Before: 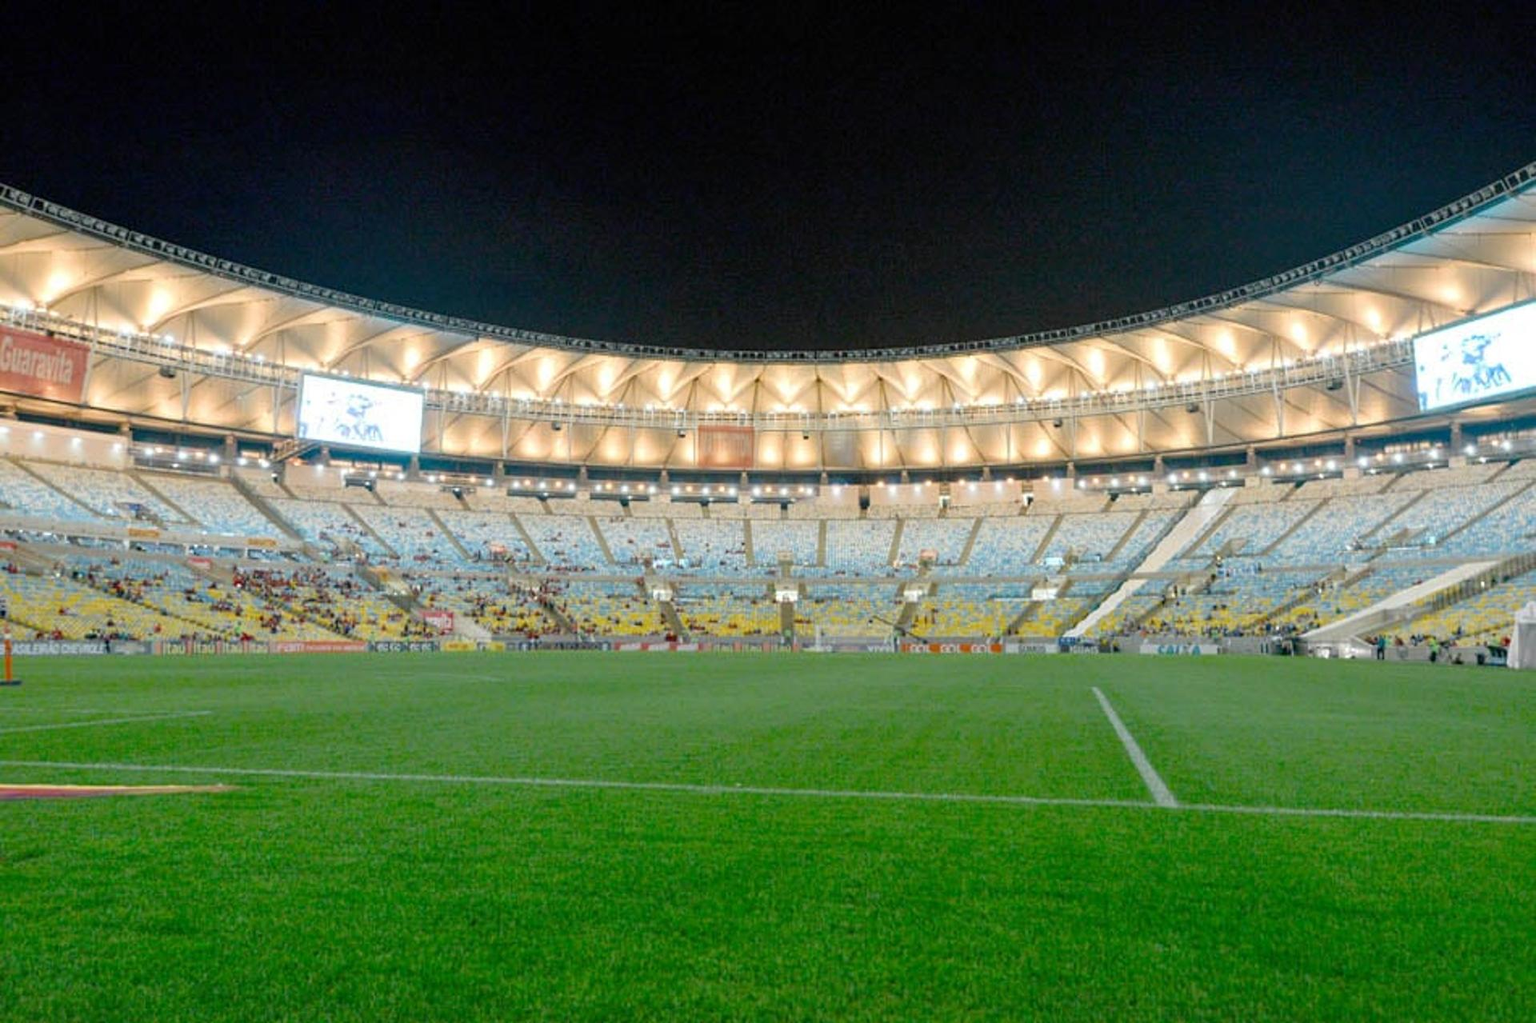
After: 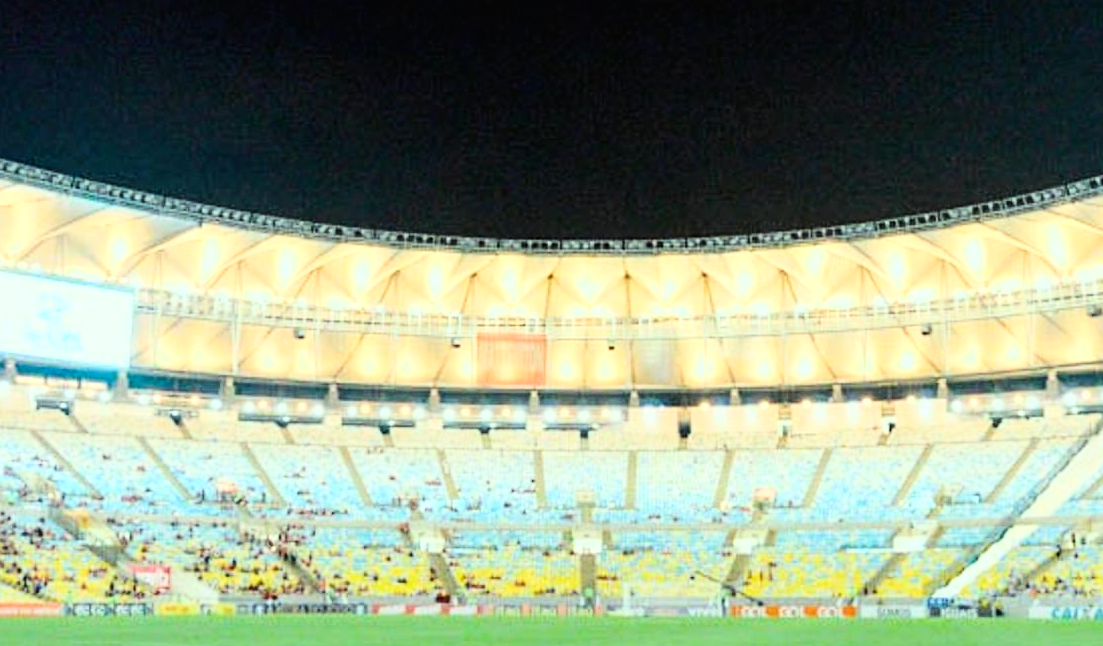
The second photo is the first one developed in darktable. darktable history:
color correction: highlights a* -8.26, highlights b* 3.14
crop: left 20.635%, top 15.575%, right 21.897%, bottom 33.873%
base curve: curves: ch0 [(0, 0.003) (0.001, 0.002) (0.006, 0.004) (0.02, 0.022) (0.048, 0.086) (0.094, 0.234) (0.162, 0.431) (0.258, 0.629) (0.385, 0.8) (0.548, 0.918) (0.751, 0.988) (1, 1)]
